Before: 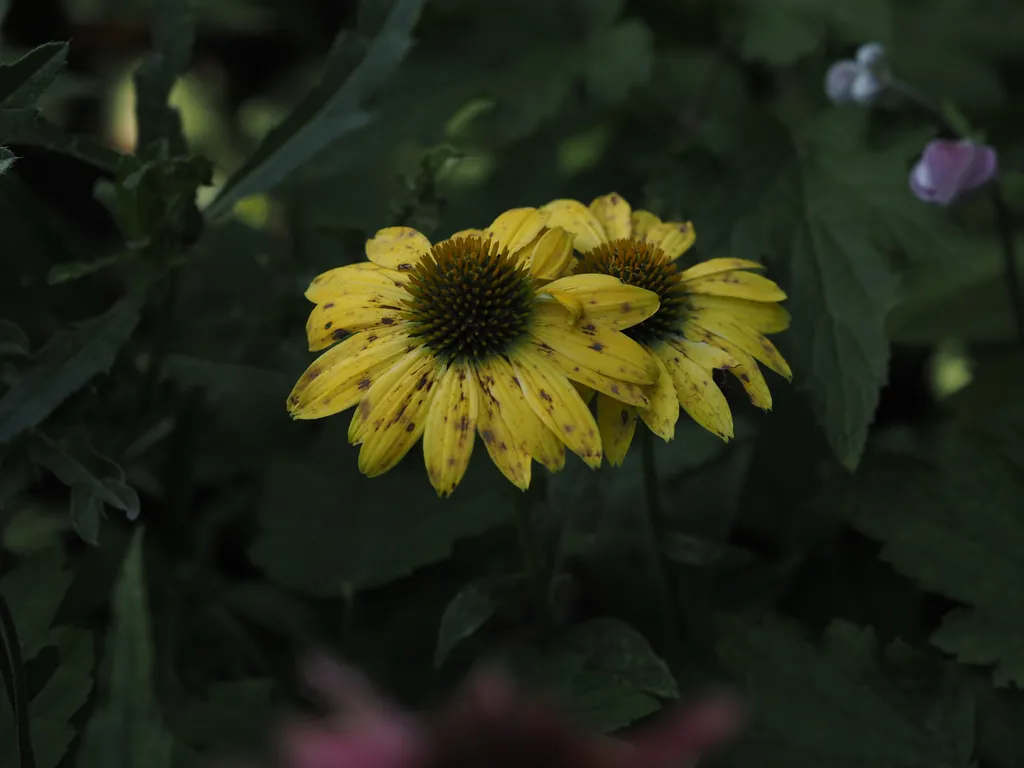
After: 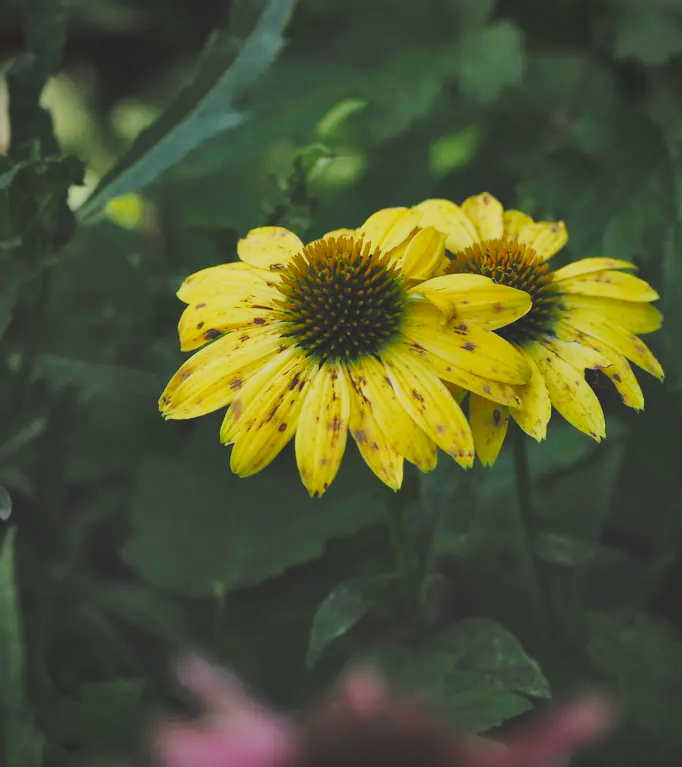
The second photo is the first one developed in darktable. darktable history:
exposure: exposure 0.759 EV, compensate highlight preservation false
local contrast: mode bilateral grid, contrast 15, coarseness 37, detail 106%, midtone range 0.2
vignetting: on, module defaults
crop and rotate: left 12.522%, right 20.872%
shadows and highlights: low approximation 0.01, soften with gaussian
base curve: curves: ch0 [(0, 0) (0.028, 0.03) (0.121, 0.232) (0.46, 0.748) (0.859, 0.968) (1, 1)], preserve colors none
contrast brightness saturation: contrast -0.28
